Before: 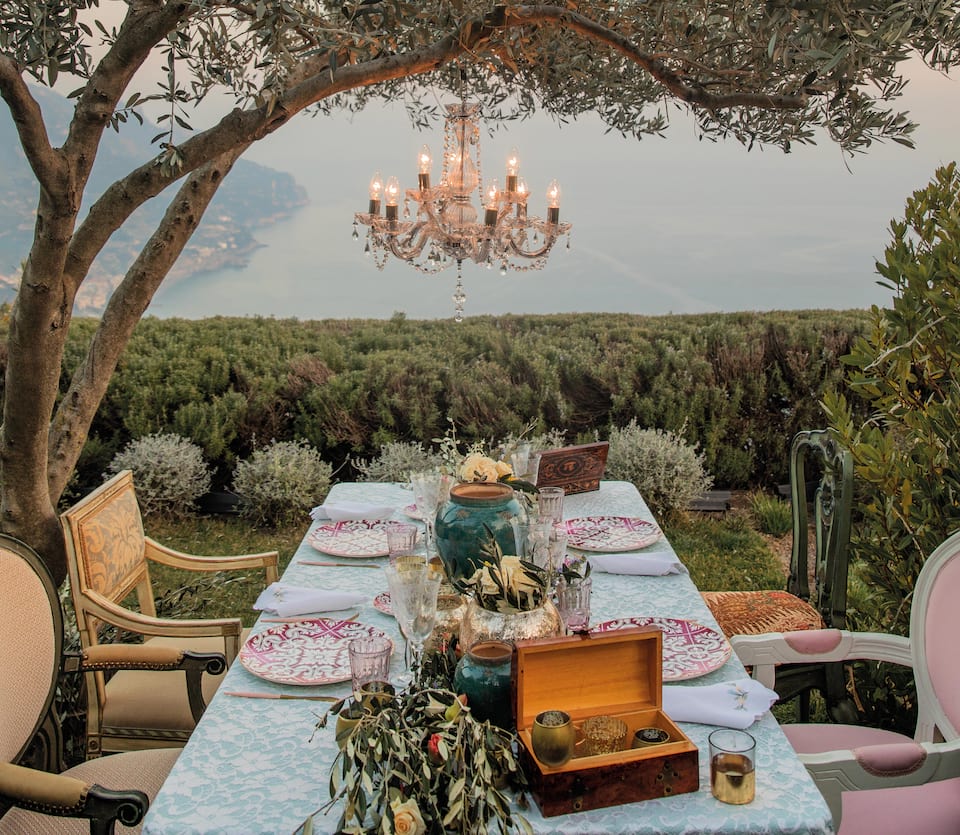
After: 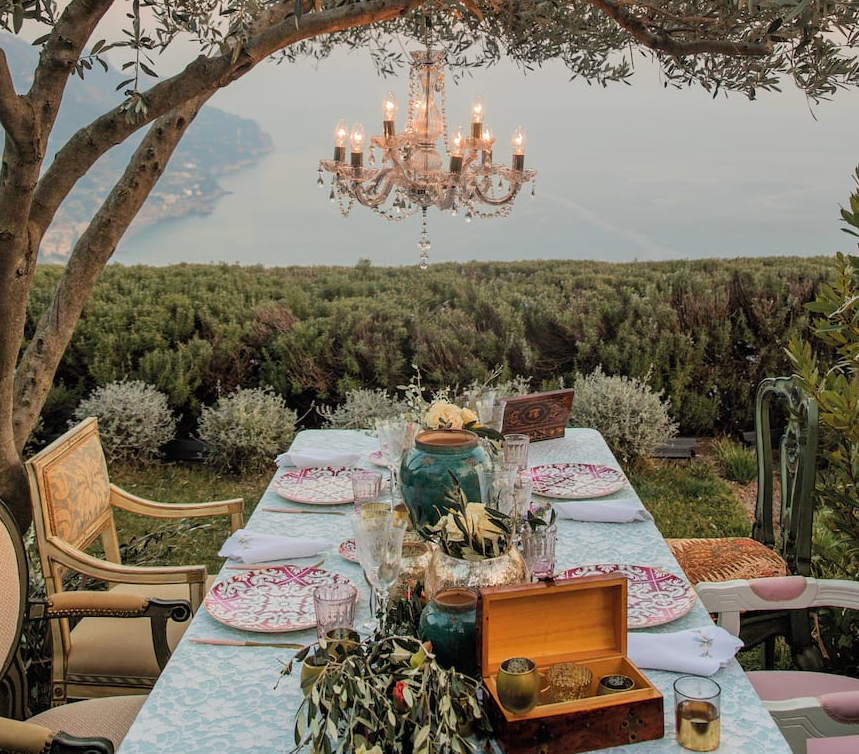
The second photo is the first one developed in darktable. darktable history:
crop: left 3.745%, top 6.457%, right 6.728%, bottom 3.217%
